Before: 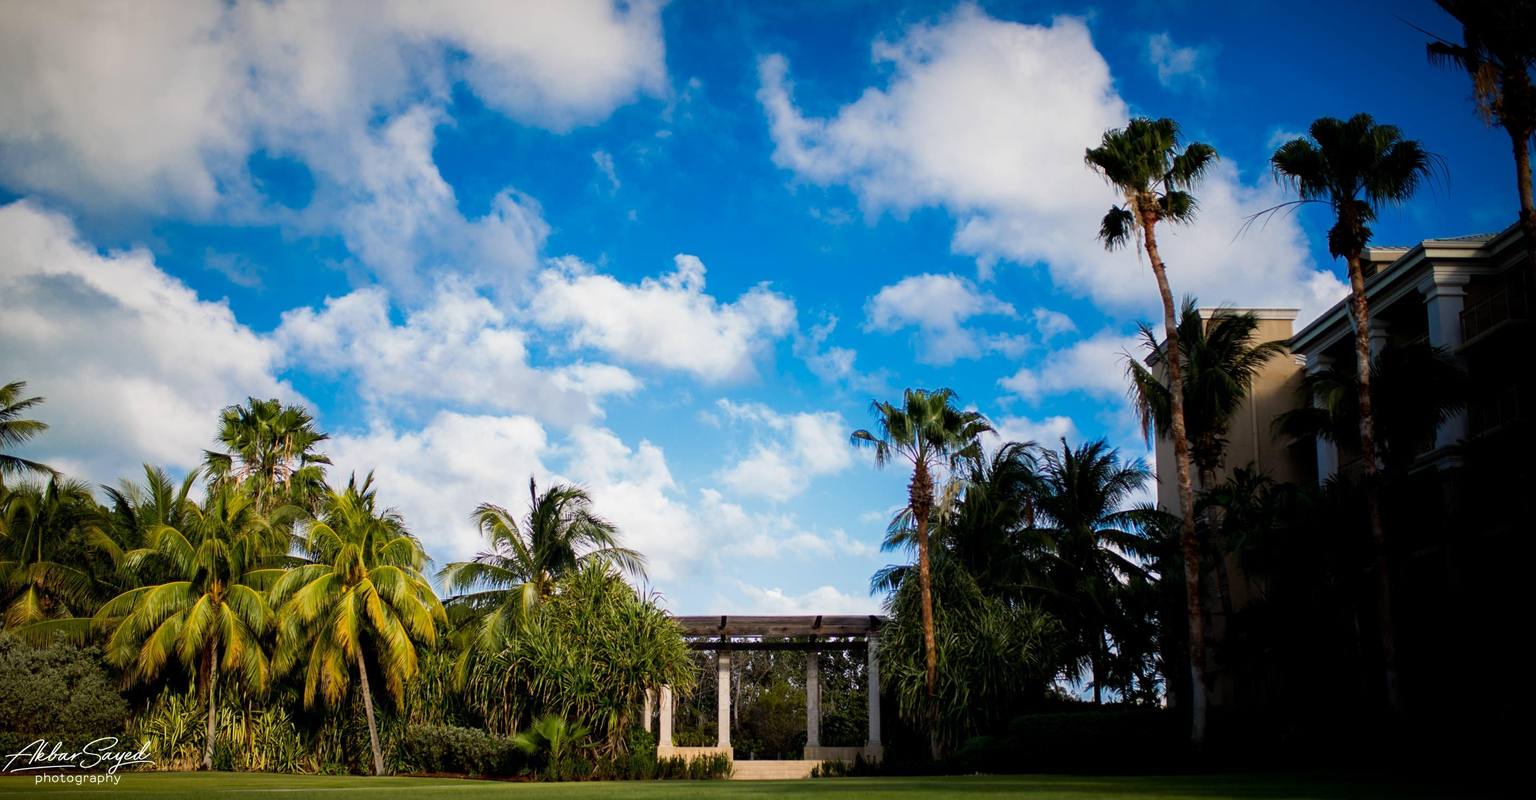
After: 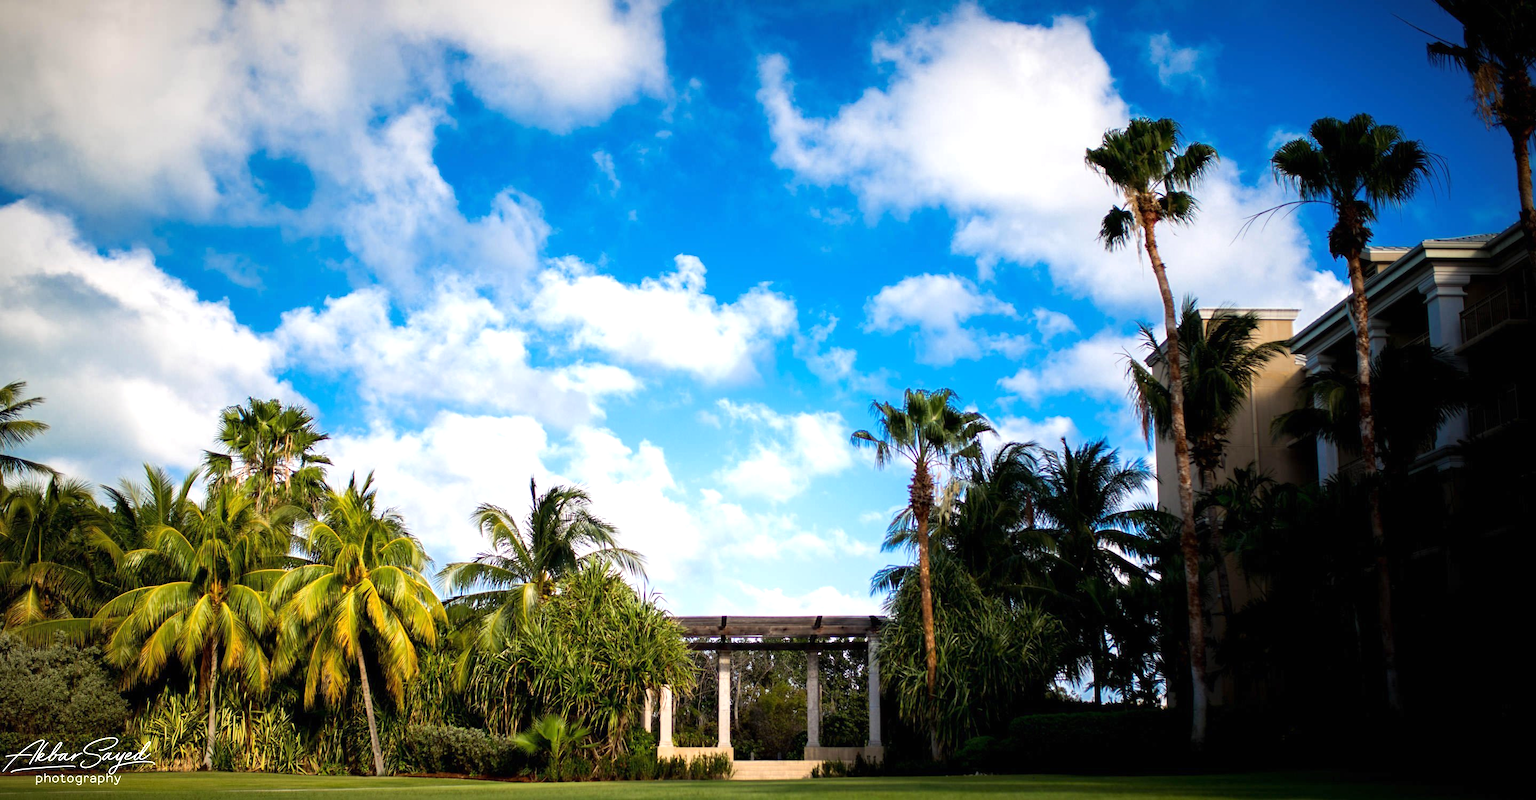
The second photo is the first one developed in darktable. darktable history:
exposure: black level correction 0, exposure 0.589 EV, compensate exposure bias true, compensate highlight preservation false
vignetting: fall-off start 97.34%, fall-off radius 77.95%, brightness -0.178, saturation -0.309, width/height ratio 1.112
